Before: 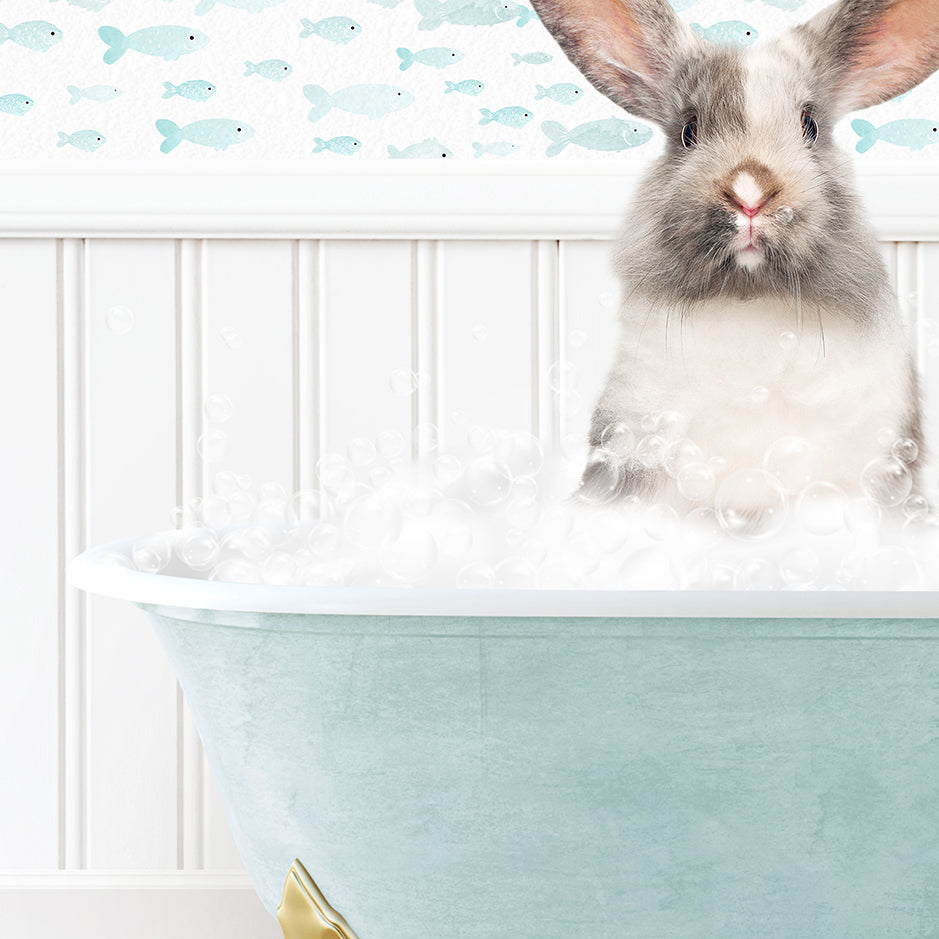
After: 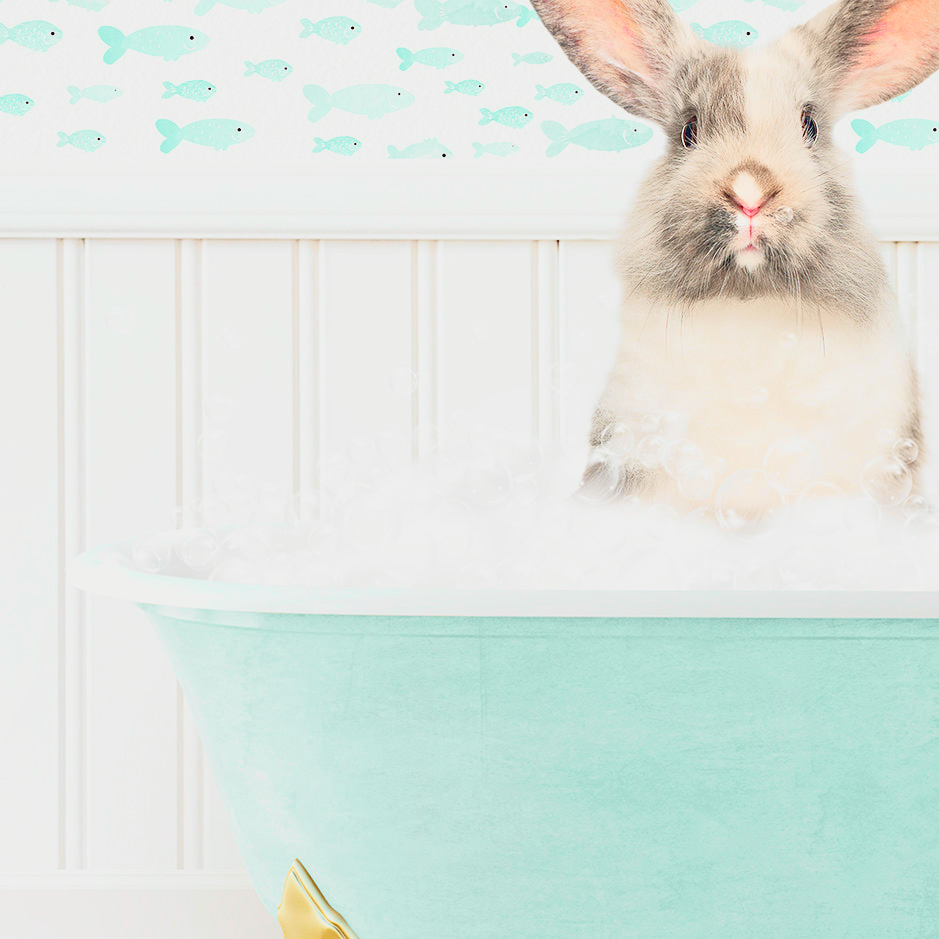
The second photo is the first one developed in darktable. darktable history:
color balance rgb: perceptual saturation grading › global saturation -0.31%, global vibrance -8%, contrast -13%, saturation formula JzAzBz (2021)
tone curve: curves: ch0 [(0, 0.036) (0.037, 0.042) (0.167, 0.143) (0.433, 0.502) (0.531, 0.637) (0.696, 0.825) (0.856, 0.92) (1, 0.98)]; ch1 [(0, 0) (0.424, 0.383) (0.482, 0.459) (0.501, 0.5) (0.522, 0.526) (0.559, 0.563) (0.604, 0.646) (0.715, 0.729) (1, 1)]; ch2 [(0, 0) (0.369, 0.388) (0.45, 0.48) (0.499, 0.502) (0.504, 0.504) (0.512, 0.526) (0.581, 0.595) (0.708, 0.786) (1, 1)], color space Lab, independent channels, preserve colors none
tone equalizer: -8 EV 1 EV, -7 EV 1 EV, -6 EV 1 EV, -5 EV 1 EV, -4 EV 1 EV, -3 EV 0.75 EV, -2 EV 0.5 EV, -1 EV 0.25 EV
